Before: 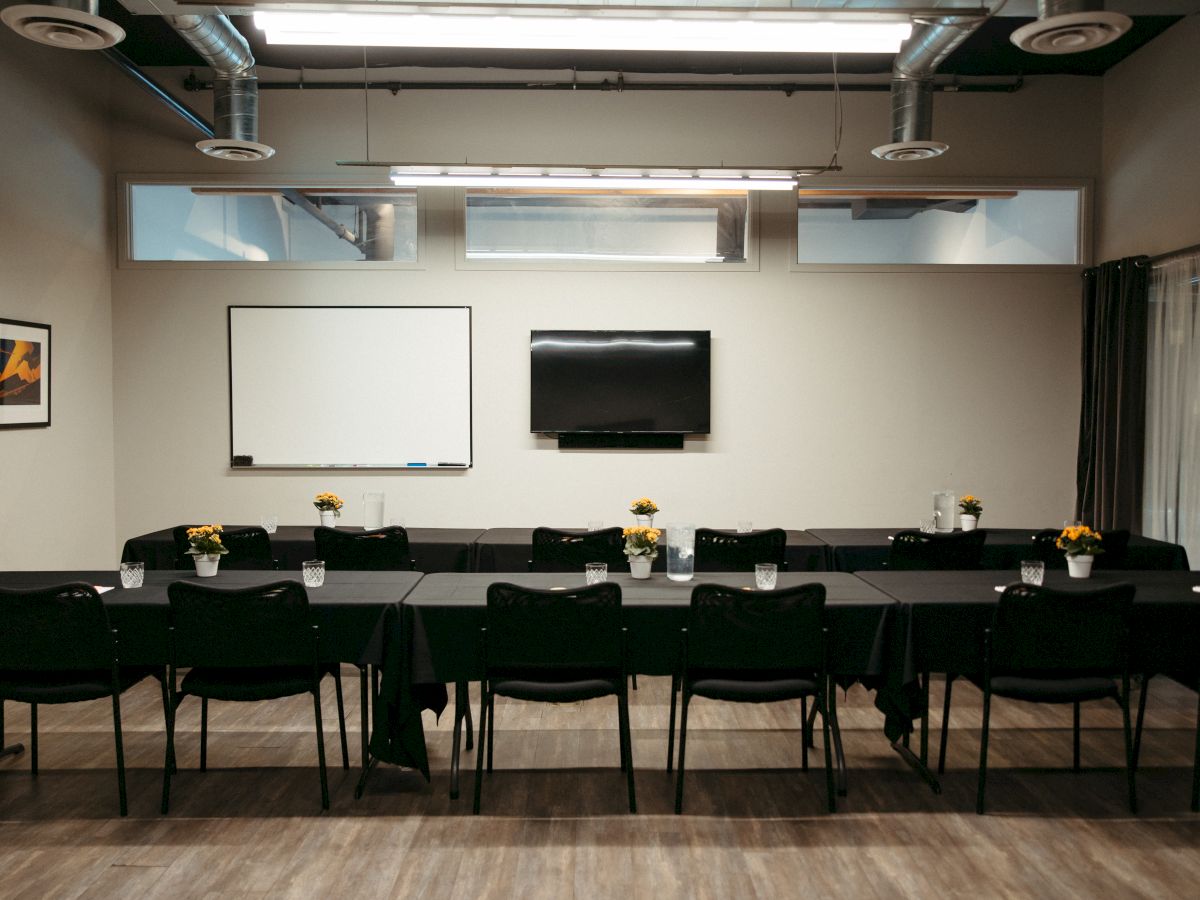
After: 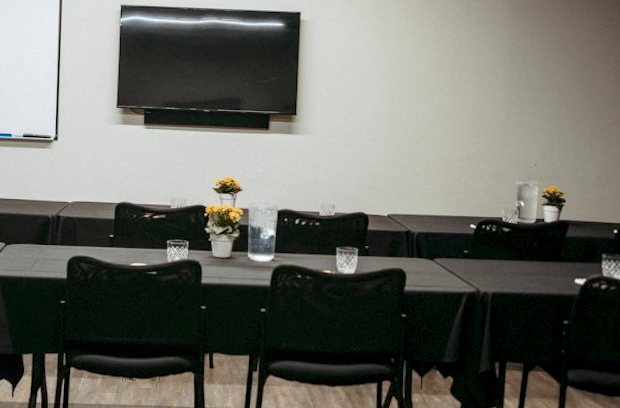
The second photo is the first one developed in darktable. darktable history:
rotate and perspective: rotation 2.17°, automatic cropping off
white balance: red 0.976, blue 1.04
crop: left 35.03%, top 36.625%, right 14.663%, bottom 20.057%
local contrast: on, module defaults
